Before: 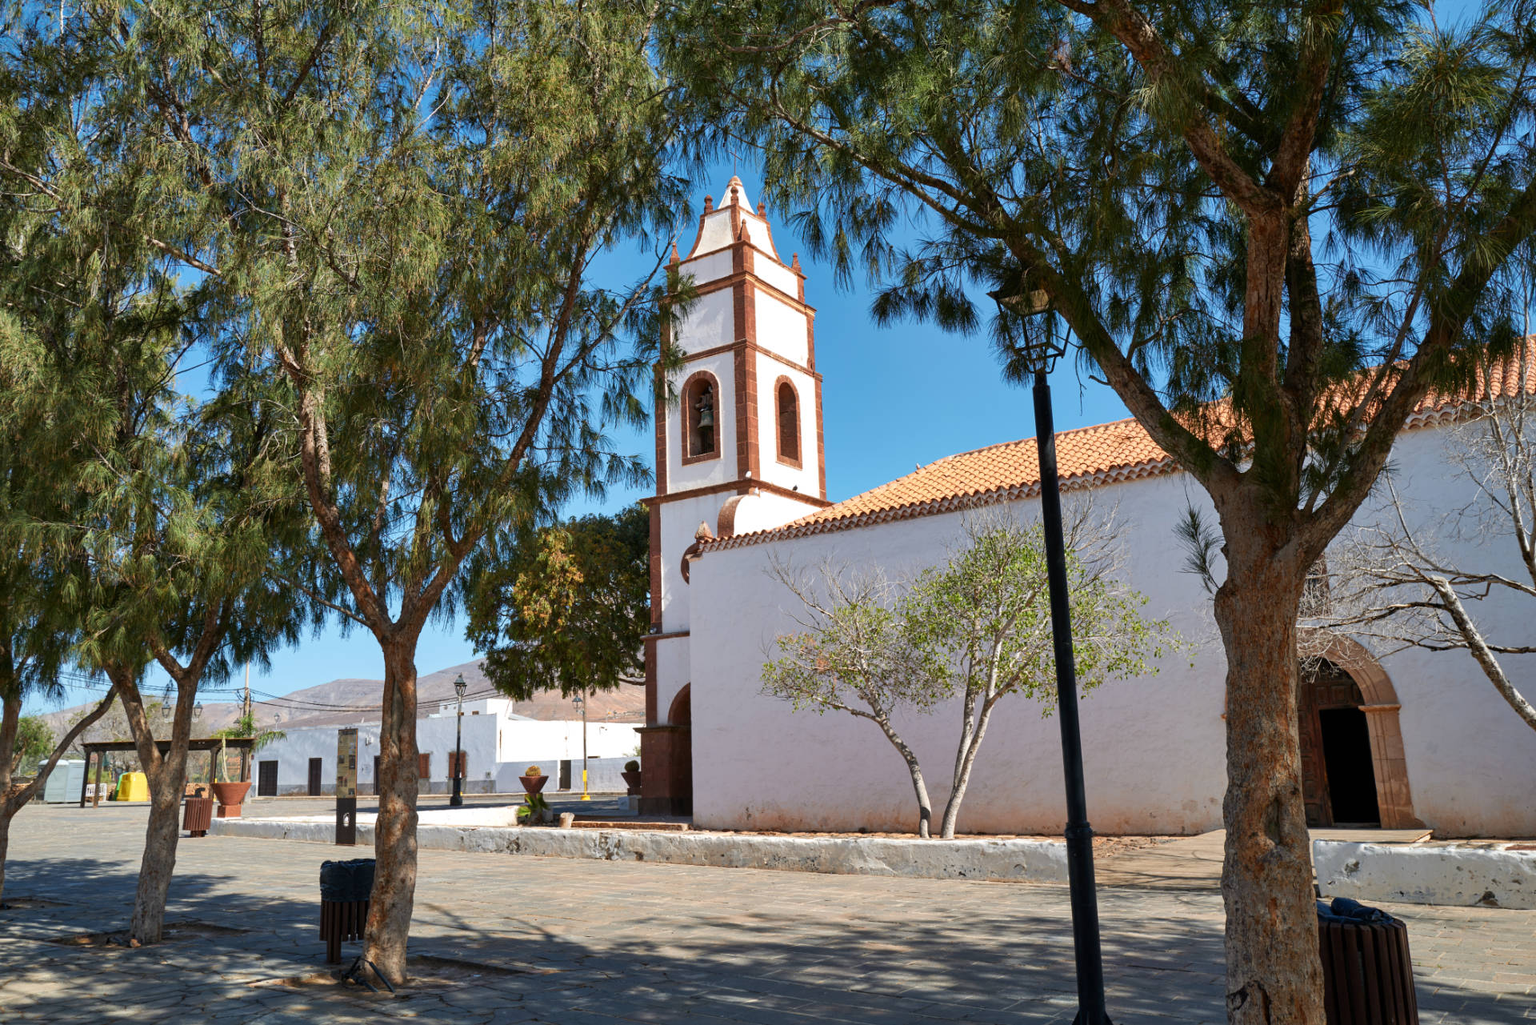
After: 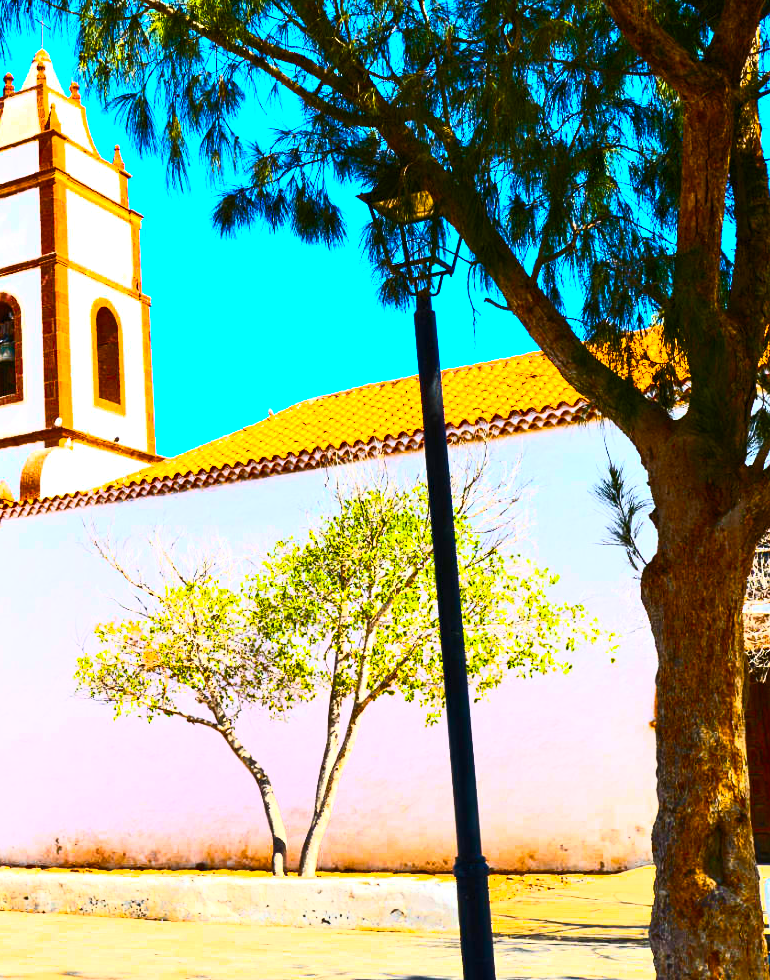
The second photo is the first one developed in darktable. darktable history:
crop: left 45.721%, top 13.393%, right 14.118%, bottom 10.01%
exposure: exposure 0.02 EV, compensate highlight preservation false
color balance rgb: linear chroma grading › global chroma 20%, perceptual saturation grading › global saturation 65%, perceptual saturation grading › highlights 50%, perceptual saturation grading › shadows 30%, perceptual brilliance grading › global brilliance 12%, perceptual brilliance grading › highlights 15%, global vibrance 20%
contrast brightness saturation: contrast 0.62, brightness 0.34, saturation 0.14
